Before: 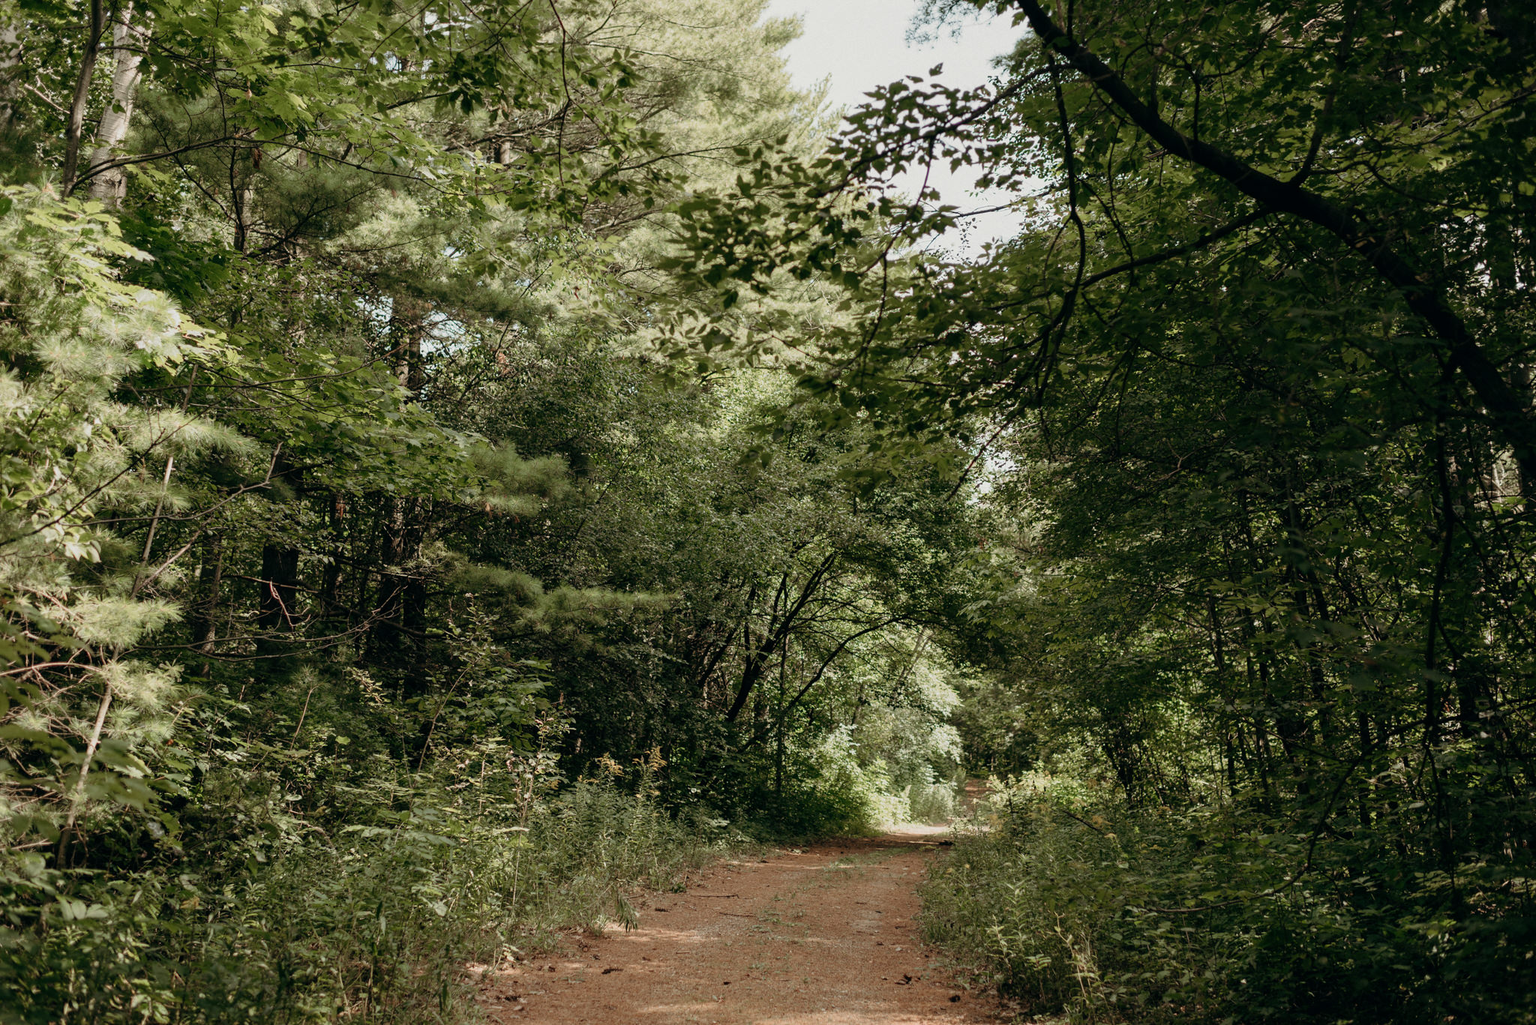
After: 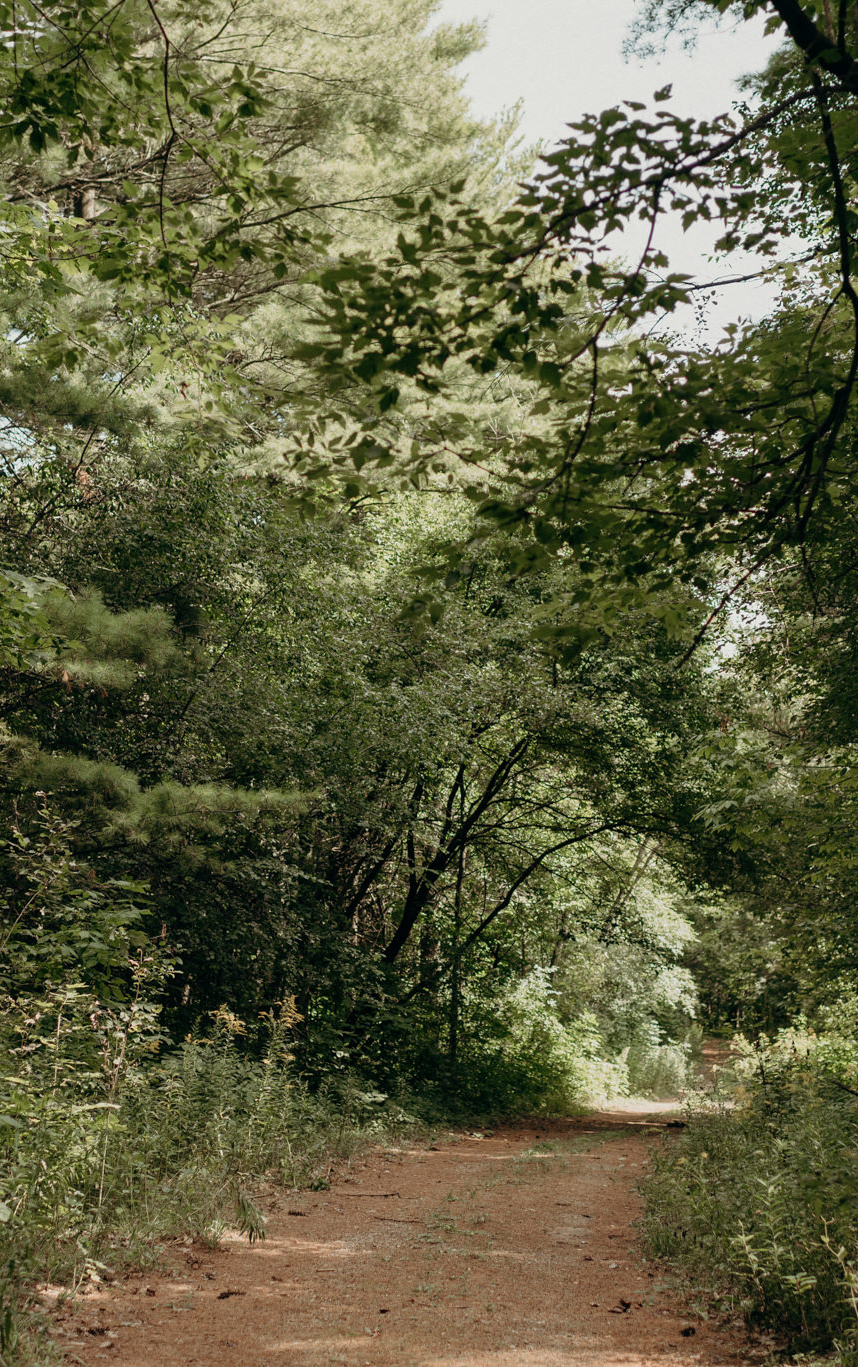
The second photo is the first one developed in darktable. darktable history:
crop: left 28.578%, right 29.493%
